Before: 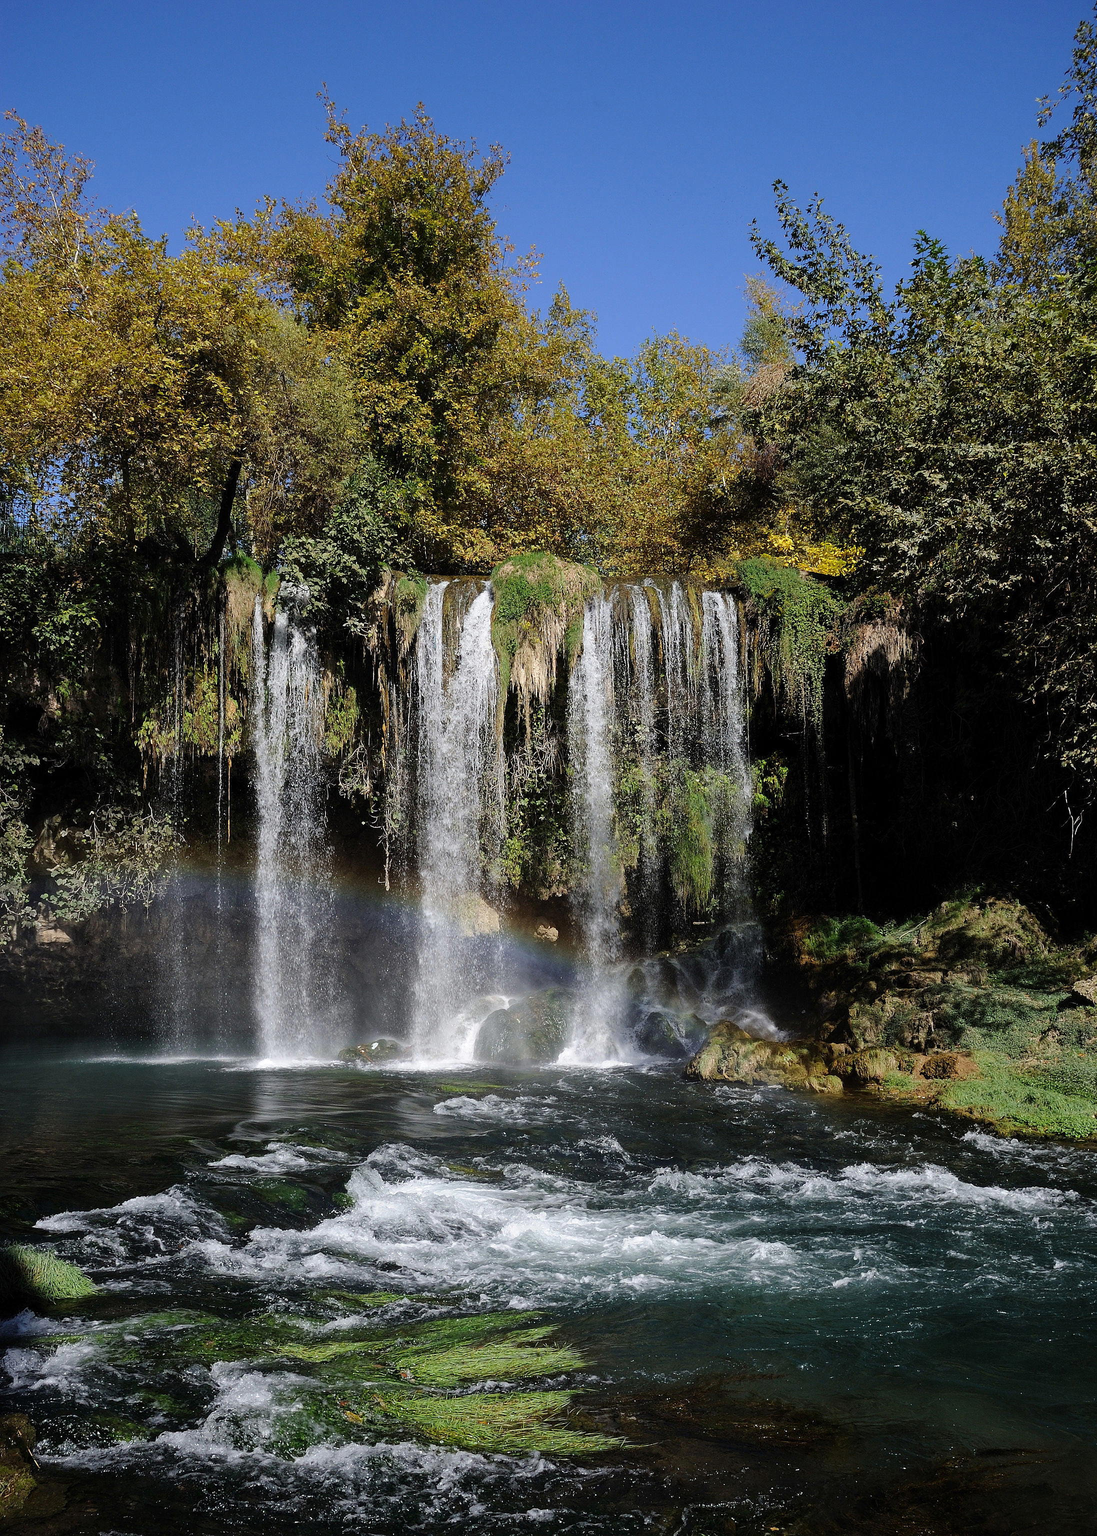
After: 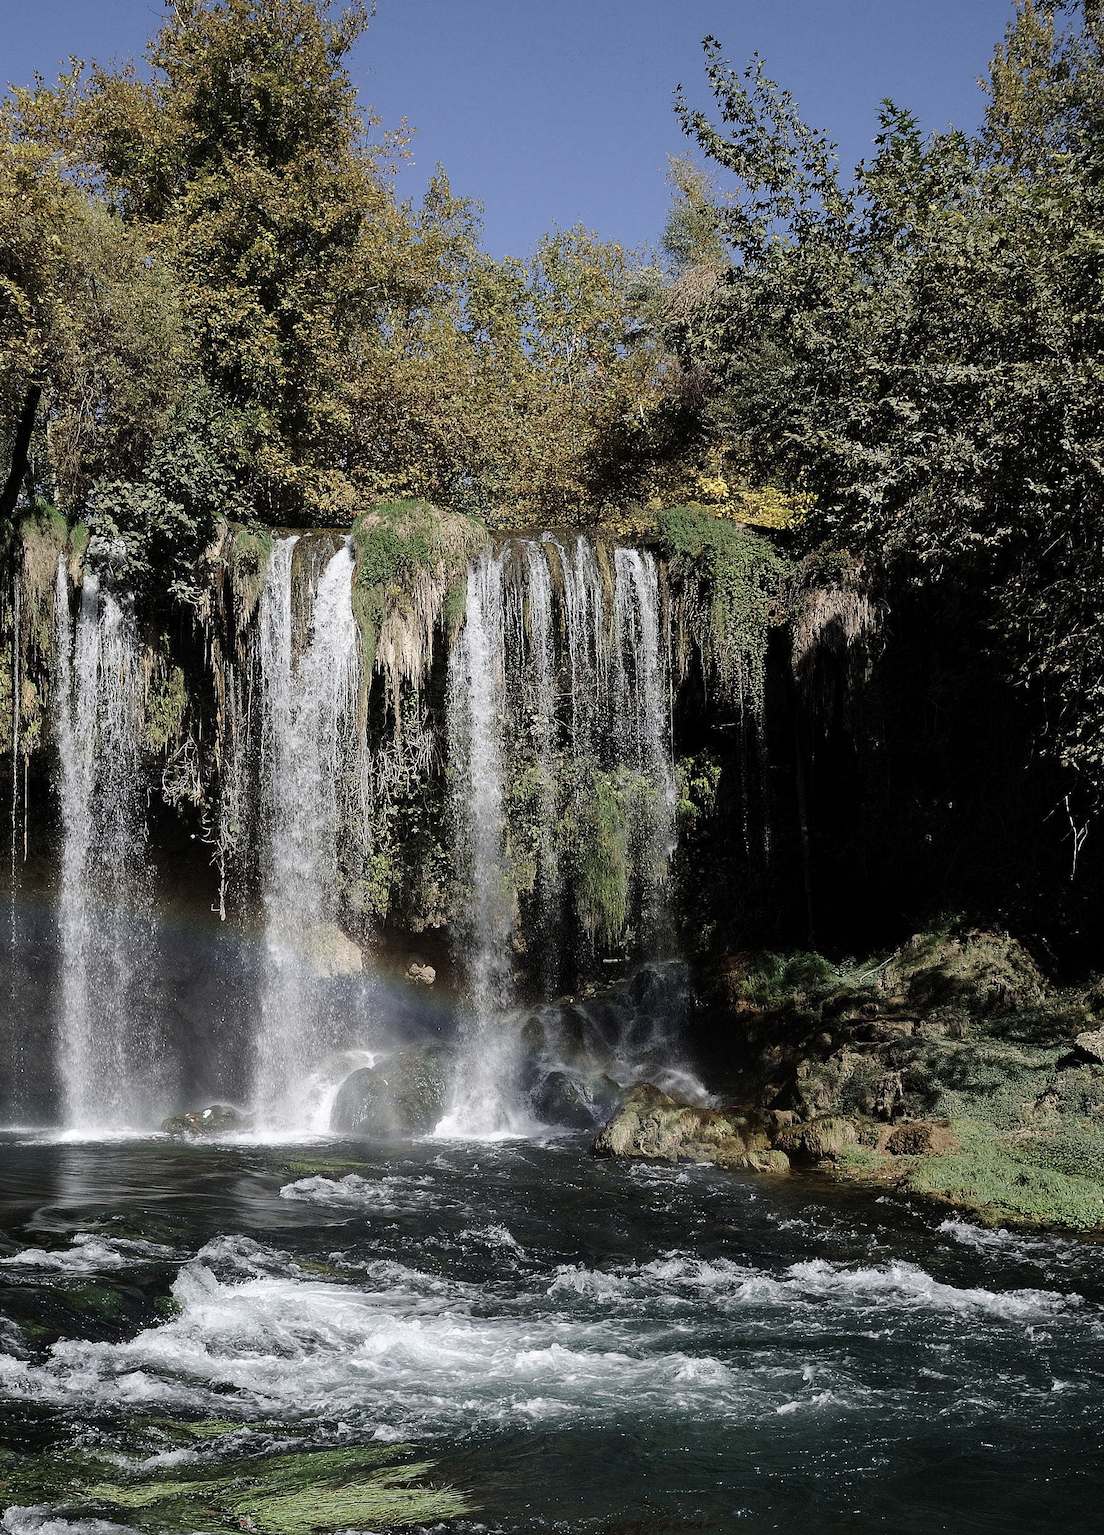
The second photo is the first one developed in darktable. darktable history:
crop: left 19.017%, top 9.841%, right 0%, bottom 9.76%
contrast brightness saturation: contrast 0.103, saturation -0.368
